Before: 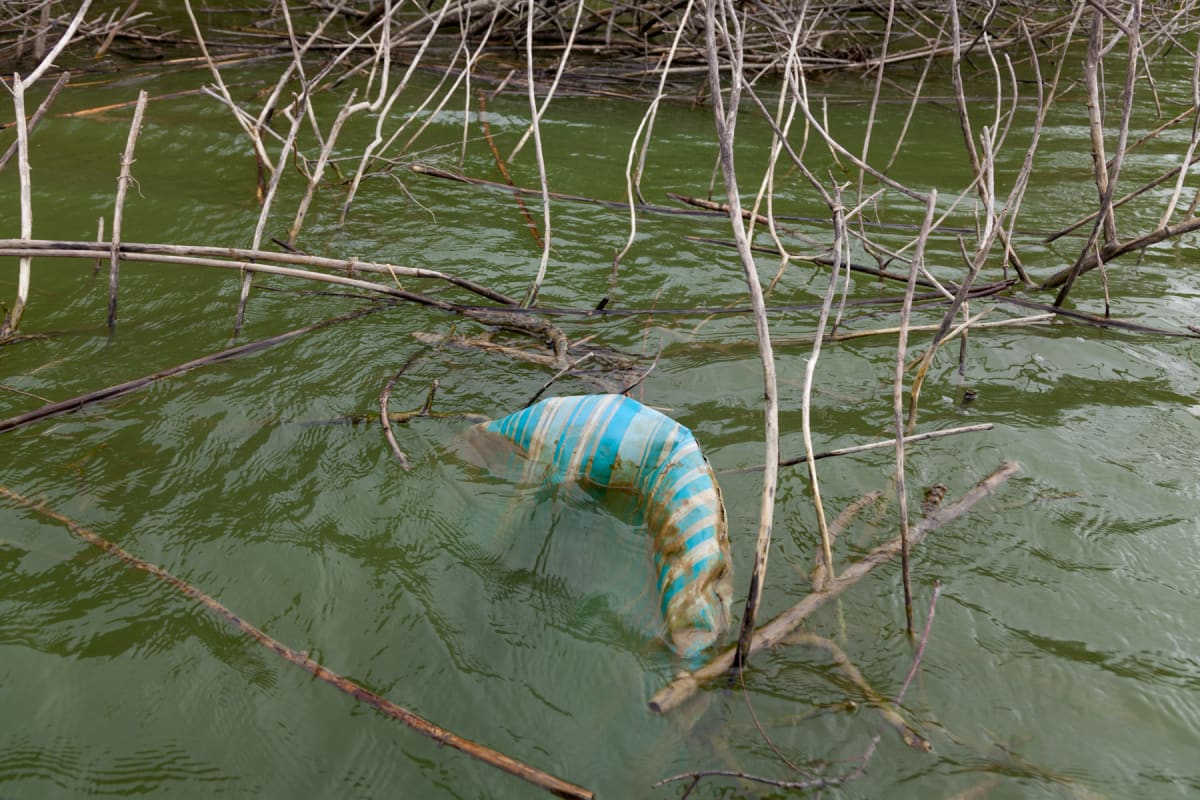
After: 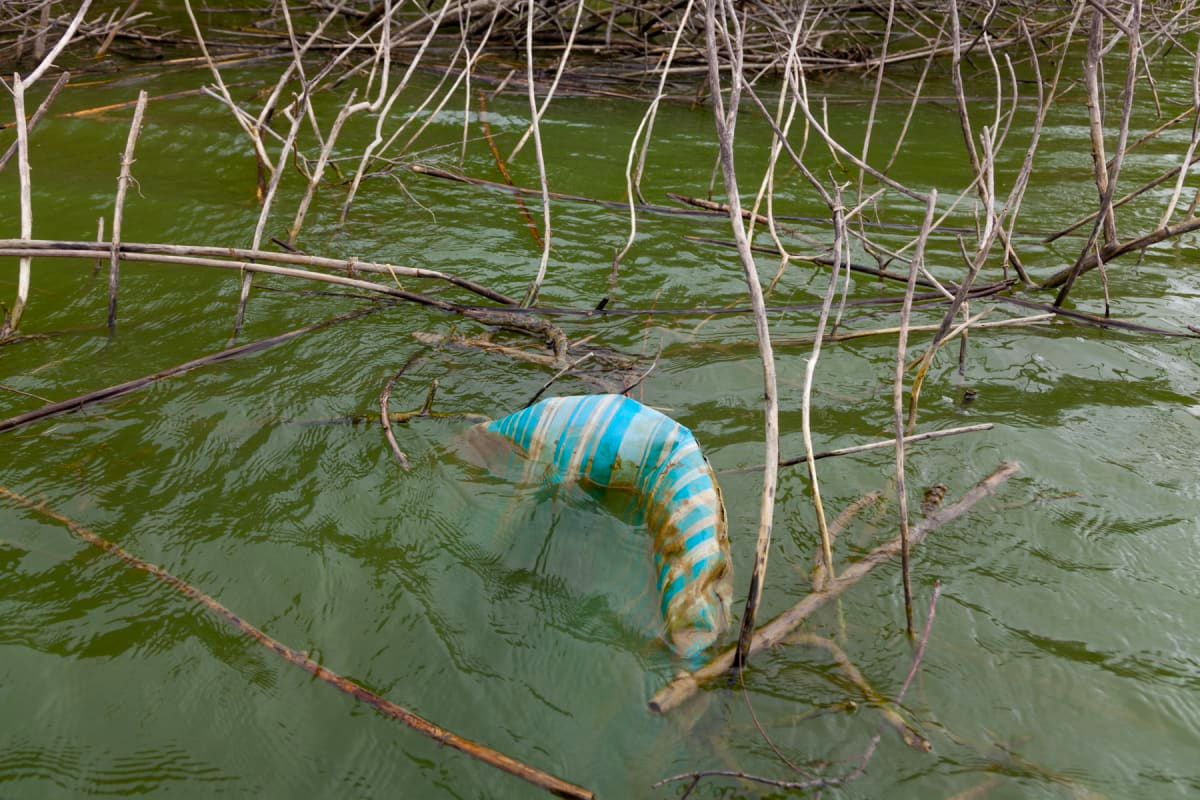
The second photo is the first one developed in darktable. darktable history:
color balance rgb: perceptual saturation grading › global saturation 25.197%
